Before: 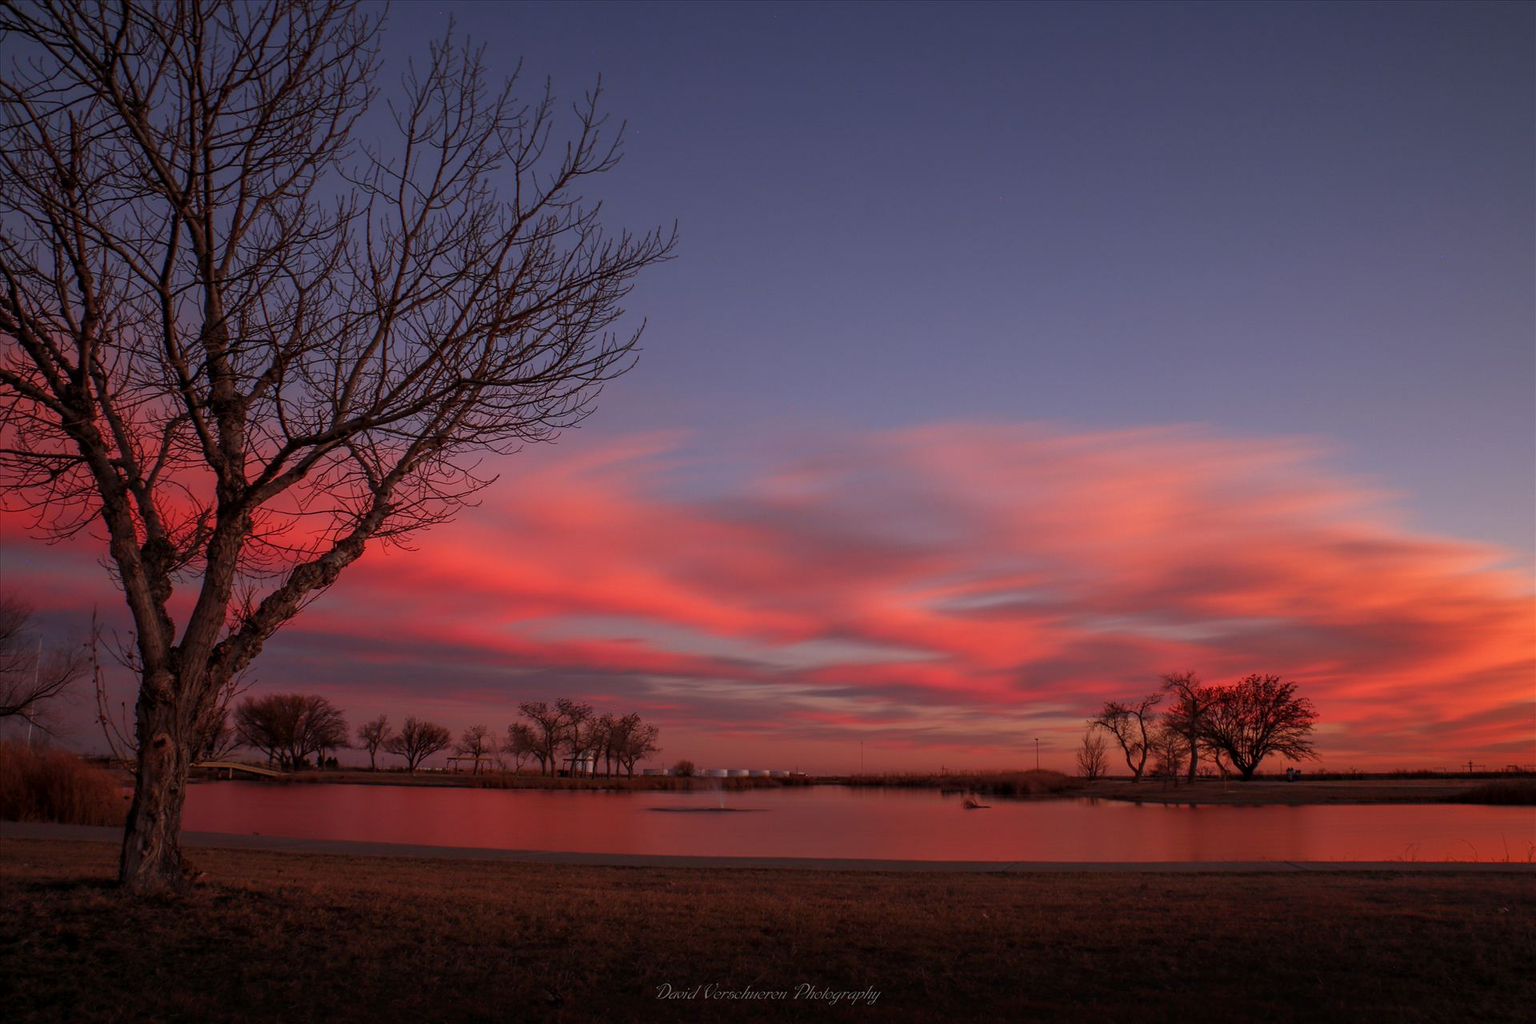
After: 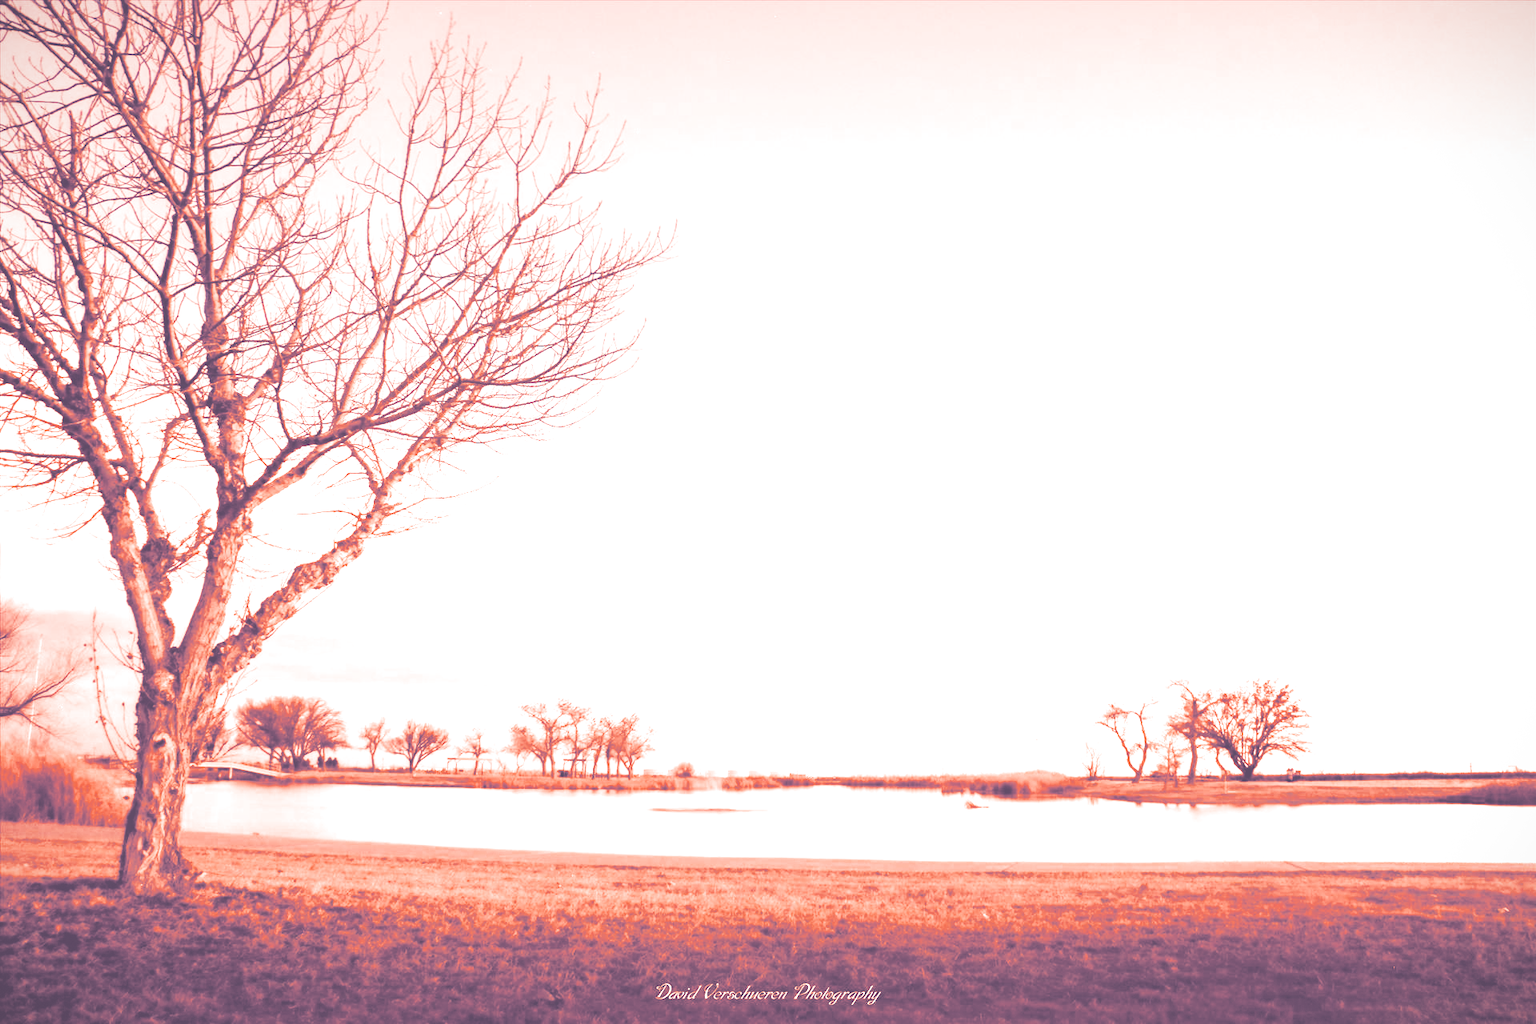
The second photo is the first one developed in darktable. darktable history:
vibrance: vibrance 60%
contrast equalizer: y [[0.5 ×4, 0.467, 0.376], [0.5 ×6], [0.5 ×6], [0 ×6], [0 ×6]]
global tonemap: drago (0.7, 100)
white balance: red 1.982, blue 1.299
vignetting: fall-off start 100%, fall-off radius 71%, brightness -0.434, saturation -0.2, width/height ratio 1.178, dithering 8-bit output, unbound false
local contrast: mode bilateral grid, contrast 100, coarseness 100, detail 94%, midtone range 0.2
contrast brightness saturation: contrast 0.25, saturation -0.31
tone curve: curves: ch0 [(0, 0.211) (0.15, 0.25) (1, 0.953)], color space Lab, independent channels, preserve colors none
base curve: curves: ch0 [(0, 0.02) (0.083, 0.036) (1, 1)], preserve colors none
exposure: black level correction -0.005, exposure 1 EV, compensate highlight preservation false
color correction: highlights a* 40, highlights b* 40, saturation 0.69
split-toning: shadows › hue 266.4°, shadows › saturation 0.4, highlights › hue 61.2°, highlights › saturation 0.3, compress 0%
